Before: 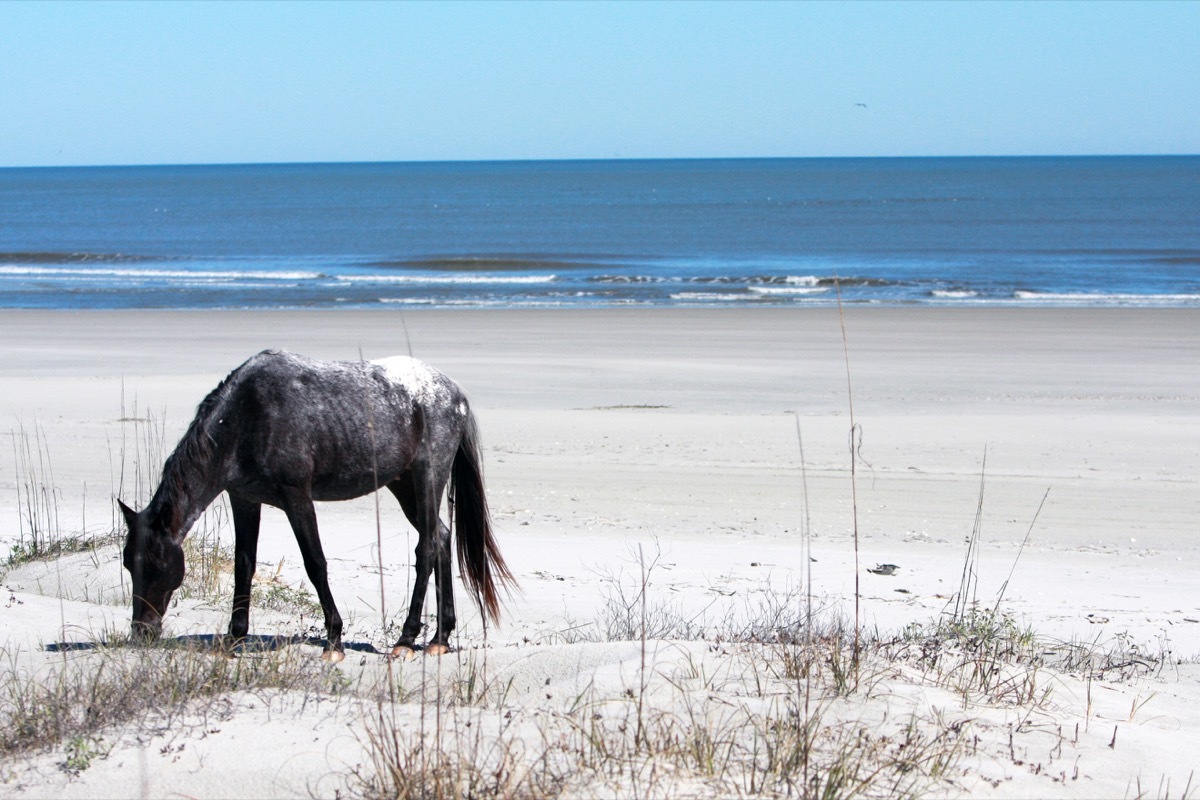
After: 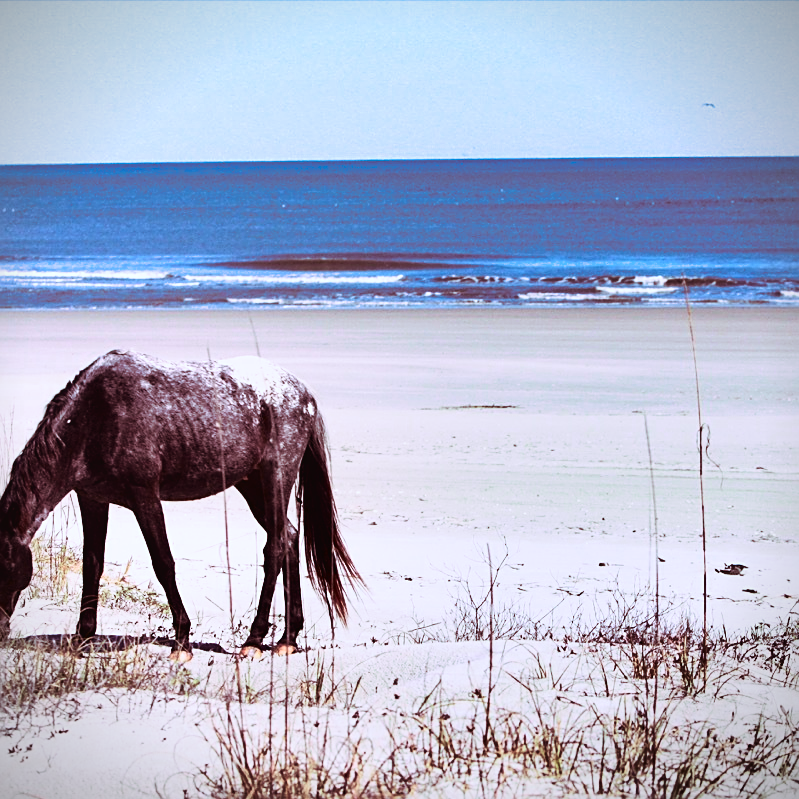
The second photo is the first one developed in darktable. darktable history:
shadows and highlights: radius 108.52, shadows 23.73, highlights -59.32, low approximation 0.01, soften with gaussian
sharpen: on, module defaults
tone curve: curves: ch0 [(0.003, 0.032) (0.037, 0.037) (0.142, 0.117) (0.279, 0.311) (0.405, 0.49) (0.526, 0.651) (0.722, 0.857) (0.875, 0.946) (1, 0.98)]; ch1 [(0, 0) (0.305, 0.325) (0.453, 0.437) (0.482, 0.473) (0.501, 0.498) (0.515, 0.523) (0.559, 0.591) (0.6, 0.659) (0.656, 0.71) (1, 1)]; ch2 [(0, 0) (0.323, 0.277) (0.424, 0.396) (0.479, 0.484) (0.499, 0.502) (0.515, 0.537) (0.564, 0.595) (0.644, 0.703) (0.742, 0.803) (1, 1)], color space Lab, independent channels, preserve colors none
crop and rotate: left 12.673%, right 20.66%
vignetting: fall-off start 92.6%, brightness -0.52, saturation -0.51, center (-0.012, 0)
white balance: red 0.925, blue 1.046
rgb levels: mode RGB, independent channels, levels [[0, 0.474, 1], [0, 0.5, 1], [0, 0.5, 1]]
split-toning: highlights › hue 298.8°, highlights › saturation 0.73, compress 41.76%
